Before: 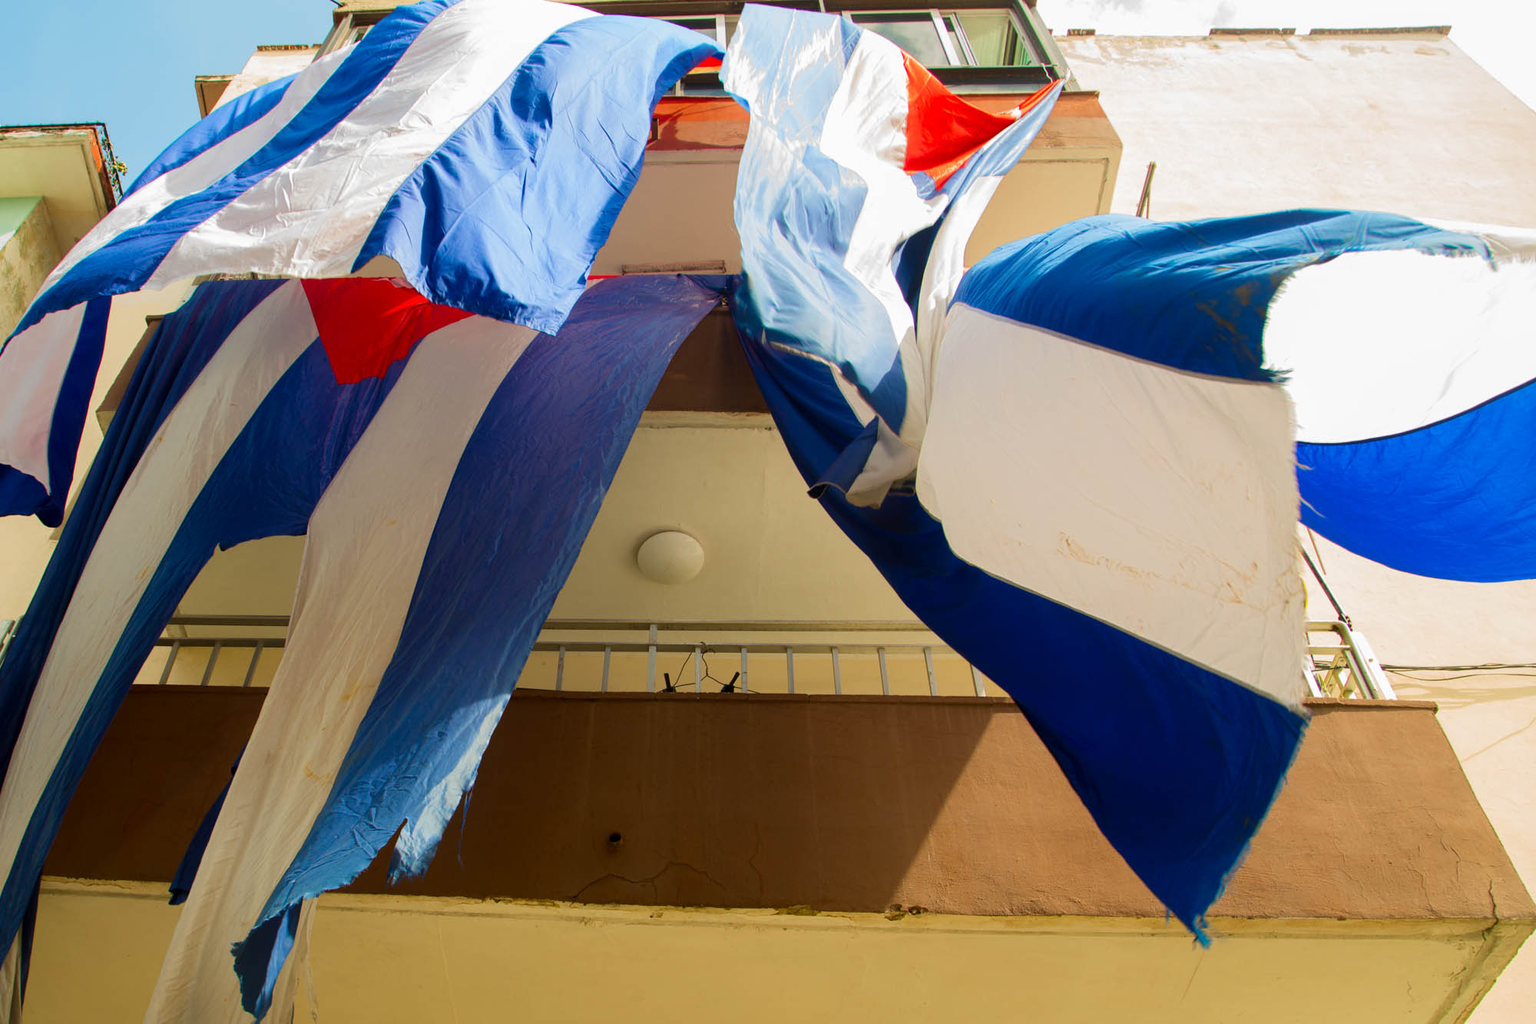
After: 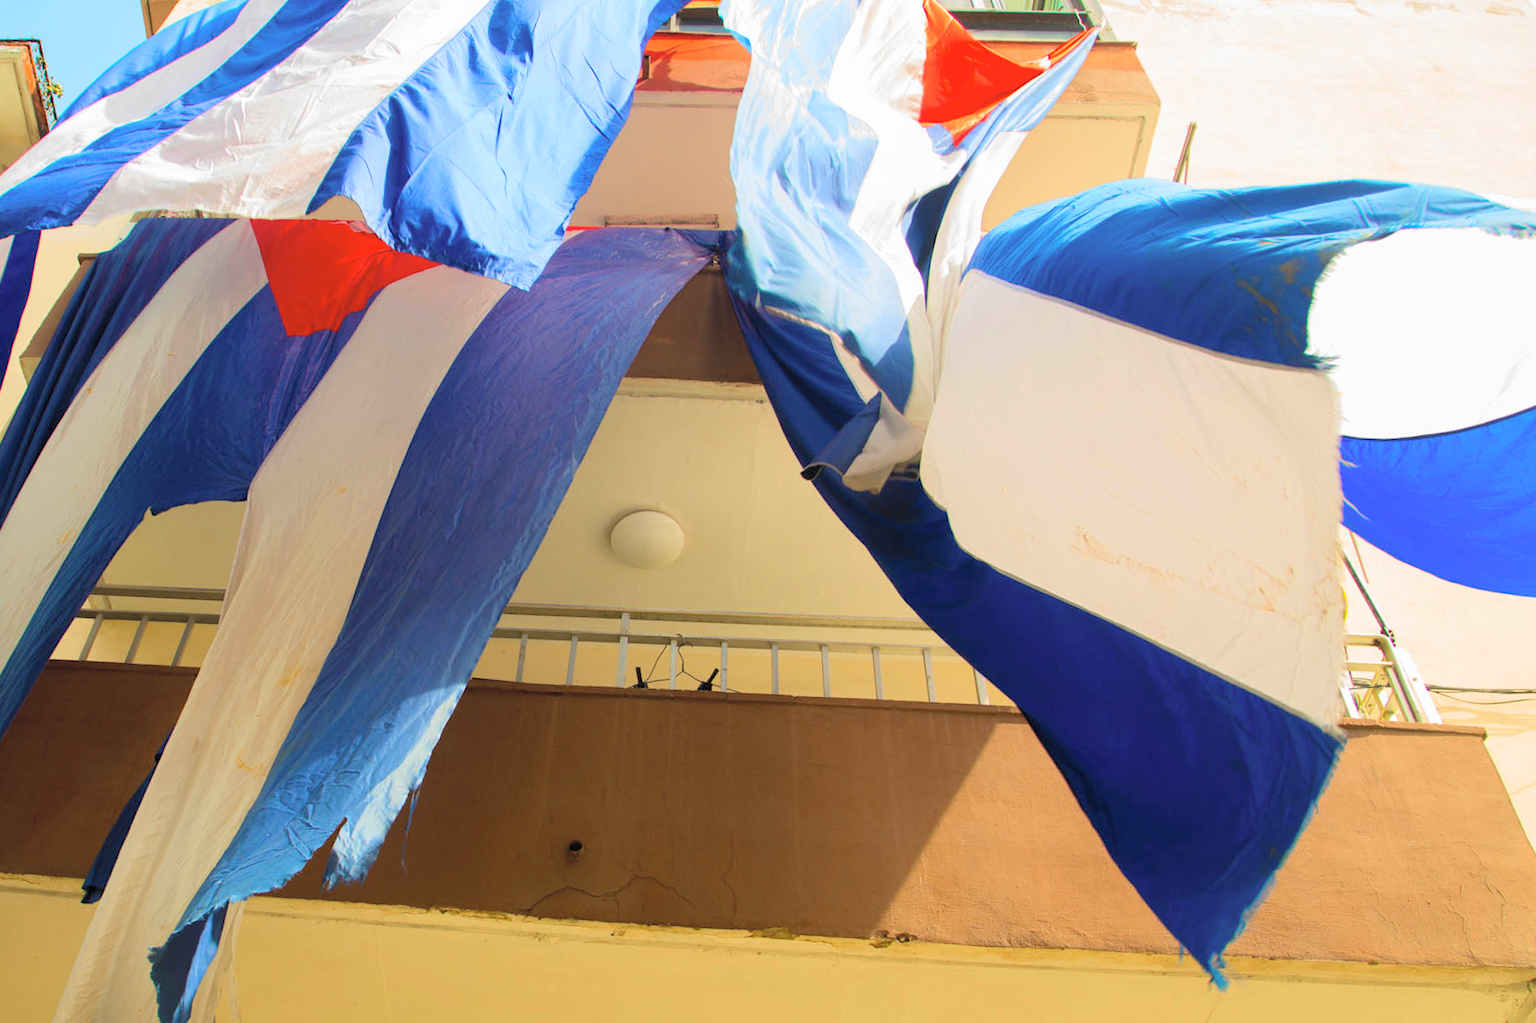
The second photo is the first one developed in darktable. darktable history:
contrast brightness saturation: contrast 0.1, brightness 0.3, saturation 0.14
crop and rotate: angle -1.96°, left 3.097%, top 4.154%, right 1.586%, bottom 0.529%
